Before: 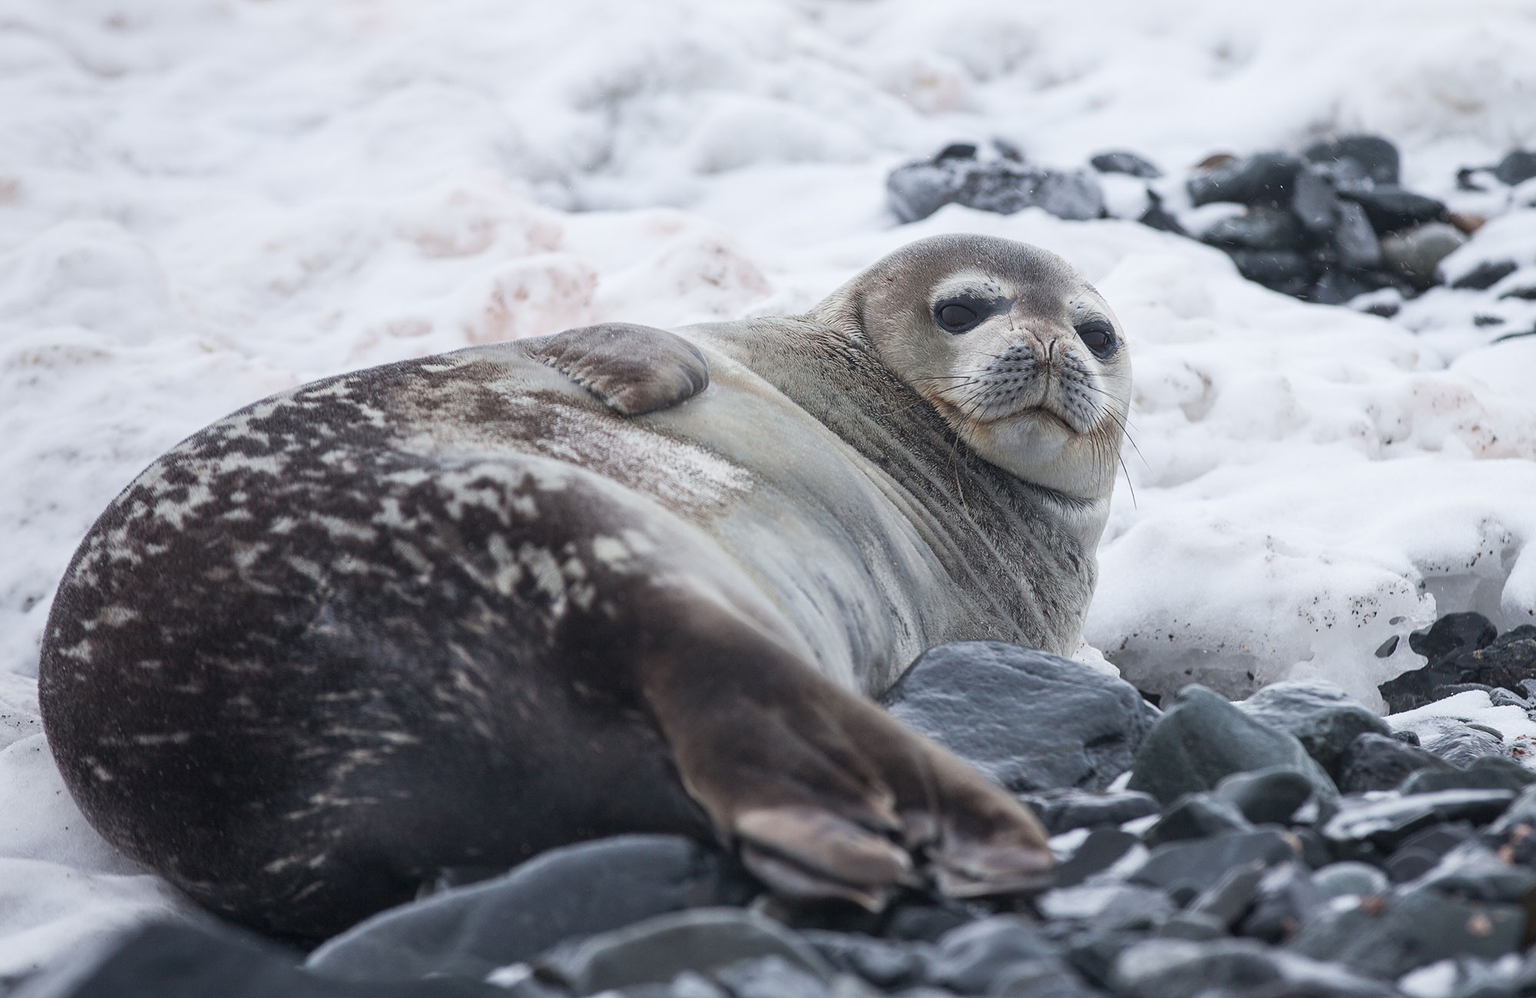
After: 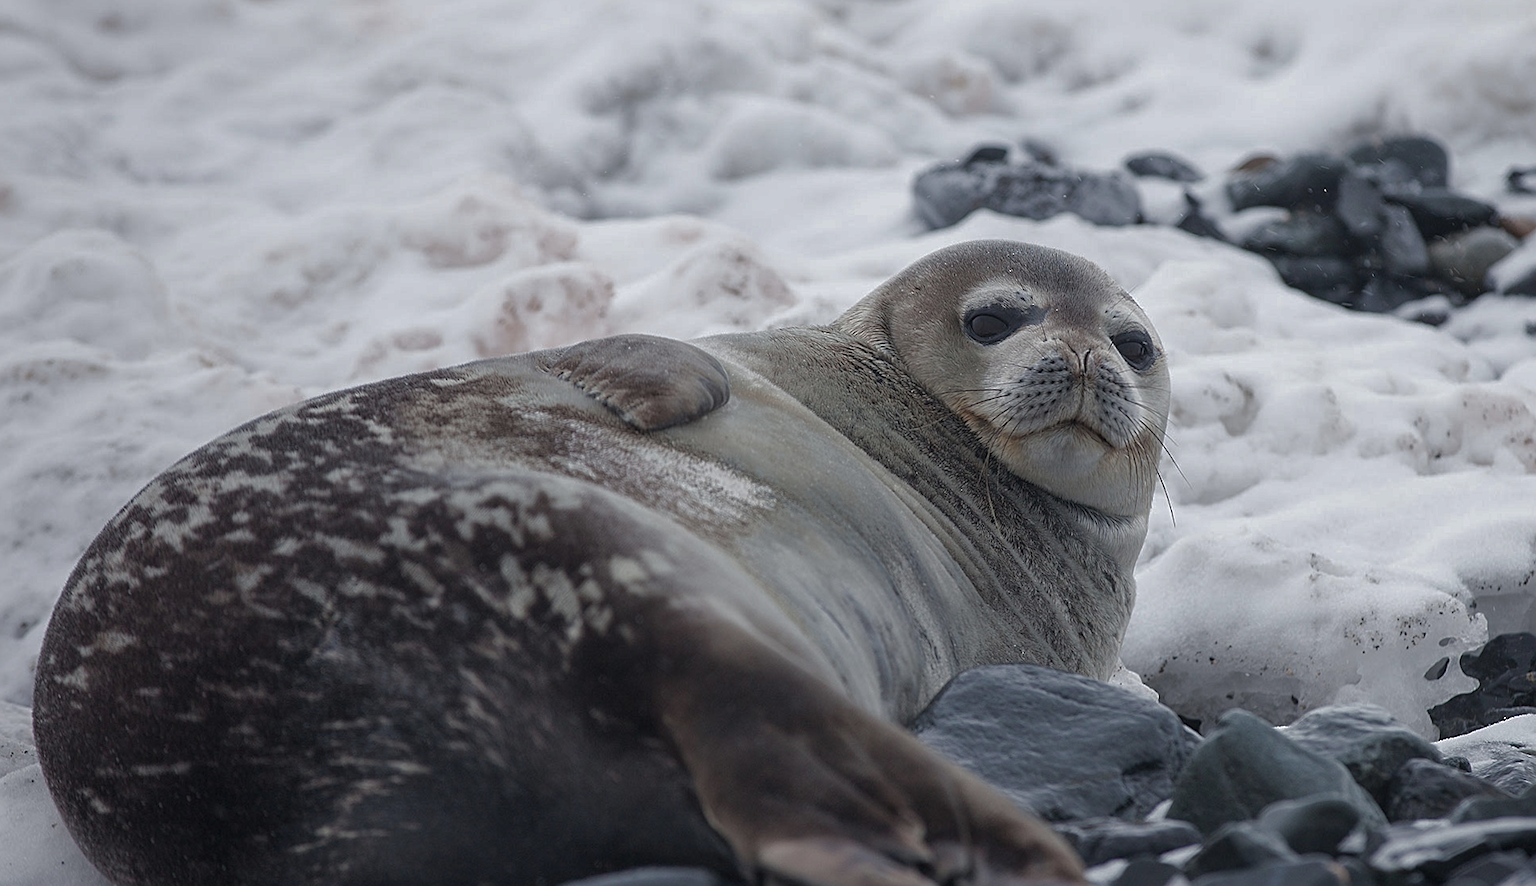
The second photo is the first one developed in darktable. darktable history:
sharpen: radius 2.167, amount 0.381, threshold 0
crop and rotate: angle 0.2°, left 0.275%, right 3.127%, bottom 14.18%
base curve: curves: ch0 [(0, 0) (0.841, 0.609) (1, 1)]
